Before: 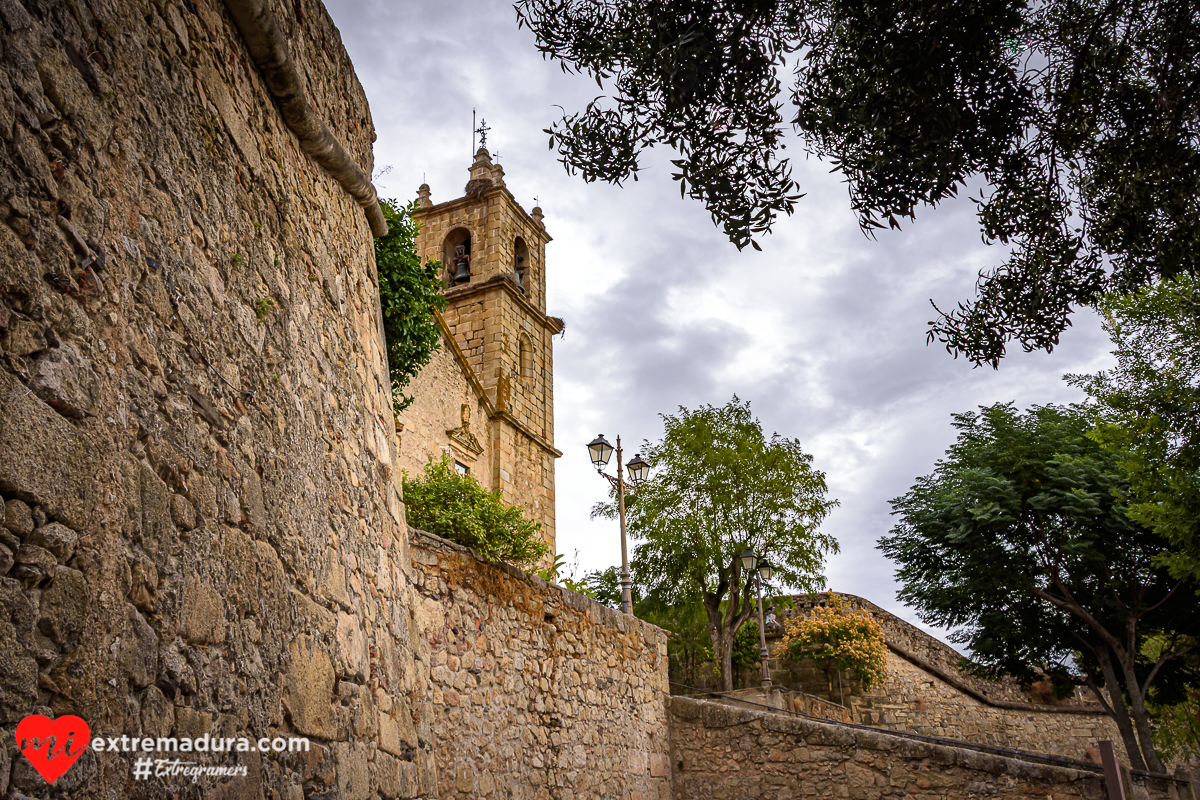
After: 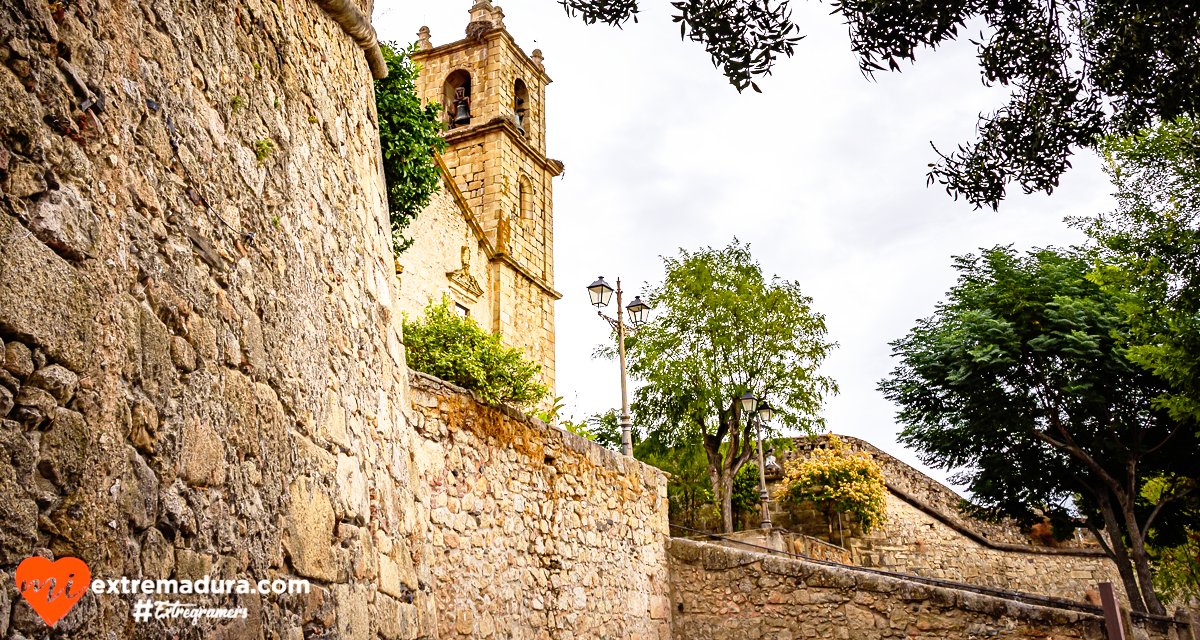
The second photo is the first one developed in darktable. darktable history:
base curve: curves: ch0 [(0, 0) (0.012, 0.01) (0.073, 0.168) (0.31, 0.711) (0.645, 0.957) (1, 1)], preserve colors none
crop and rotate: top 19.998%
